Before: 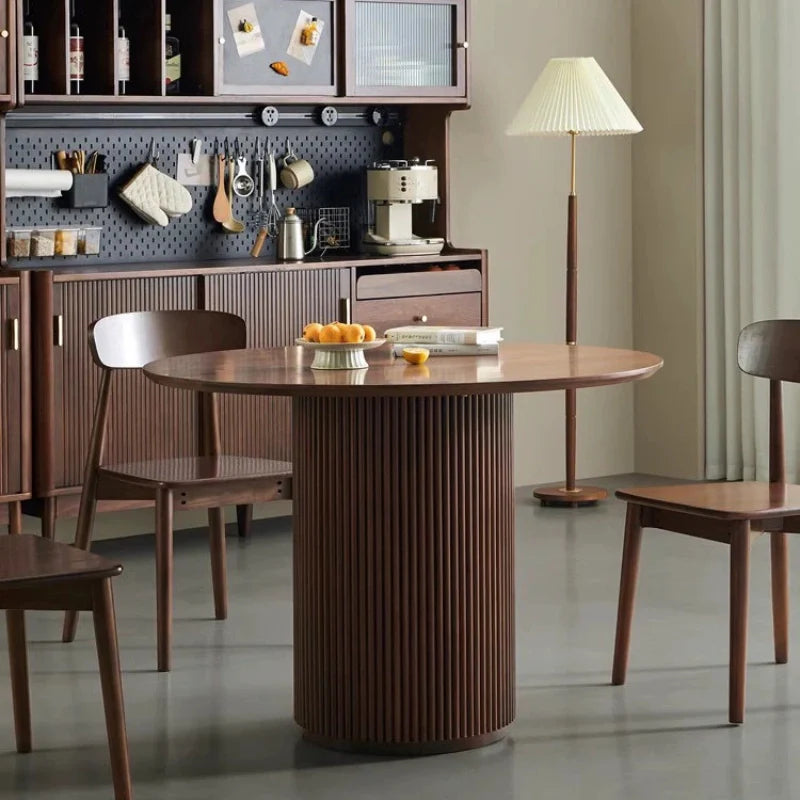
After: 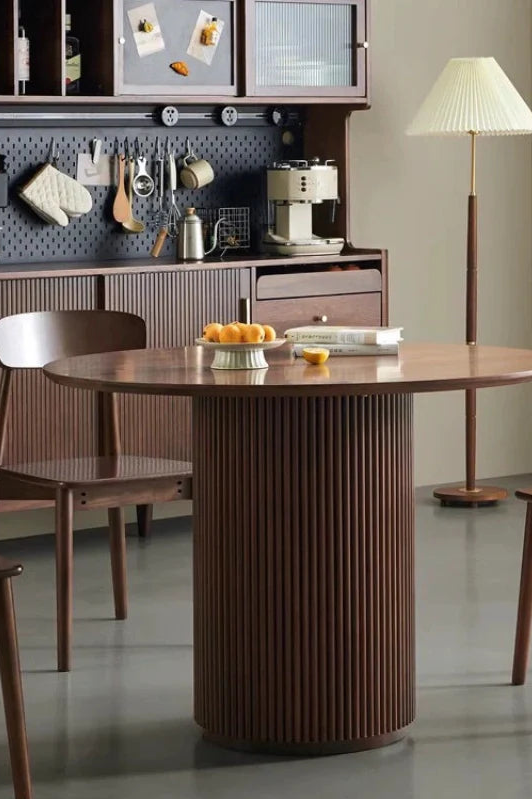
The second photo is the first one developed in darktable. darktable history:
crop and rotate: left 12.54%, right 20.874%
